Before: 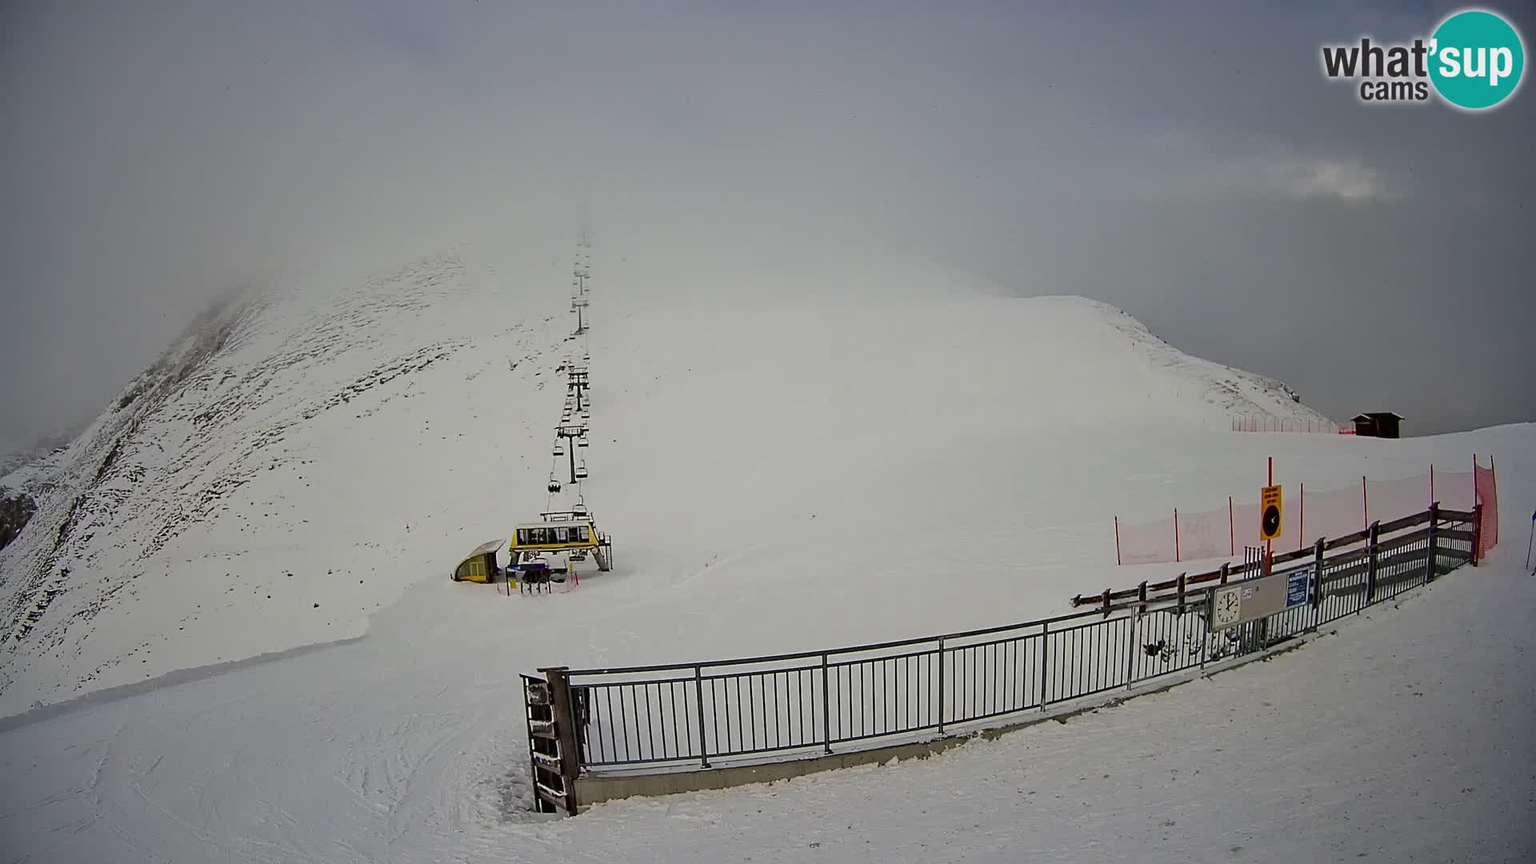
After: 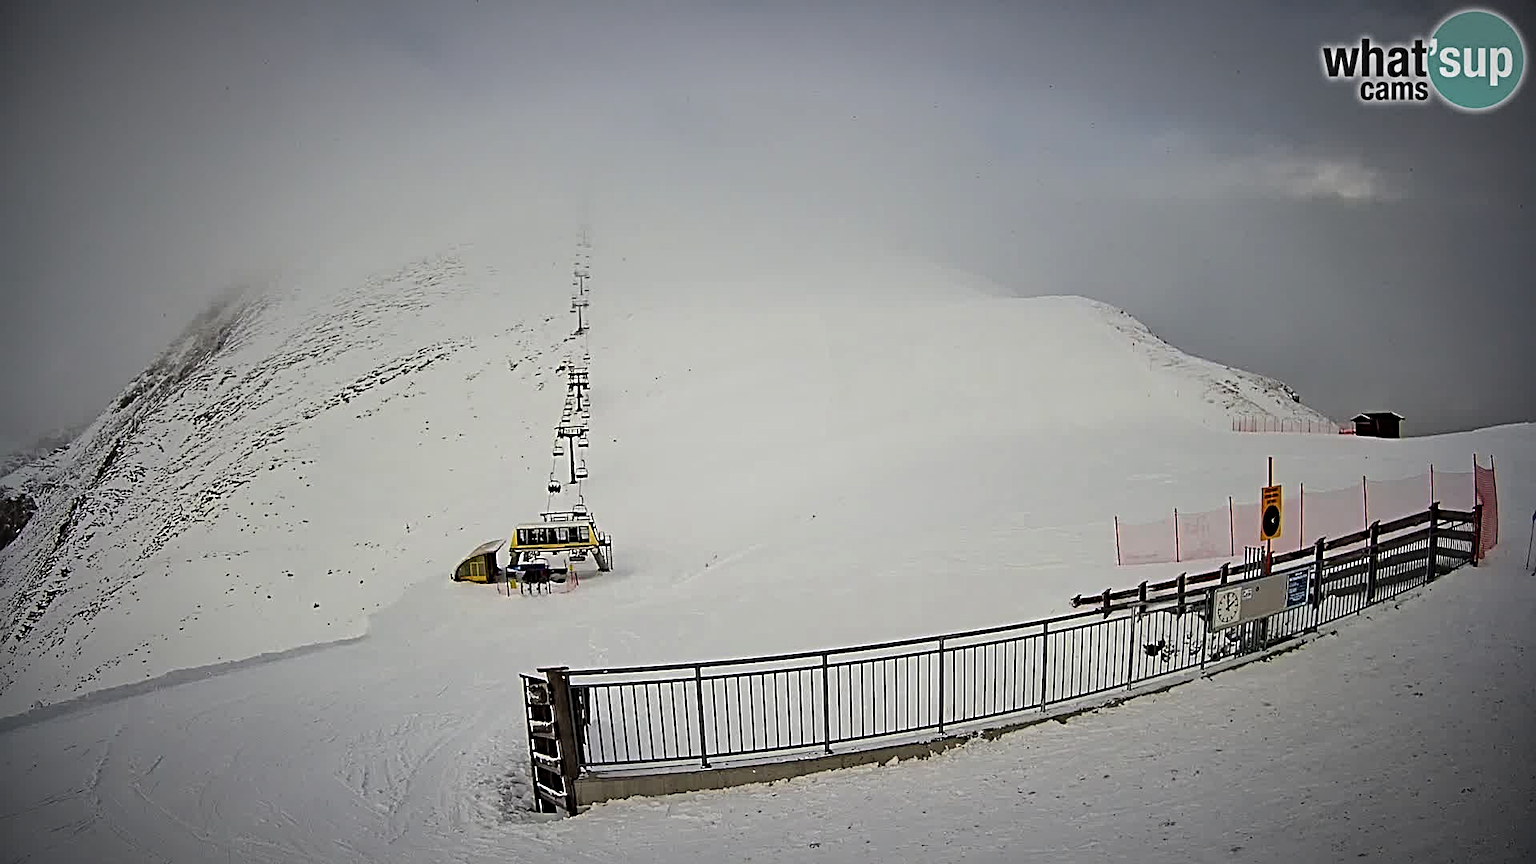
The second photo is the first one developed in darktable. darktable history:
vignetting: automatic ratio true
tone equalizer: -8 EV -0.417 EV, -7 EV -0.389 EV, -6 EV -0.333 EV, -5 EV -0.222 EV, -3 EV 0.222 EV, -2 EV 0.333 EV, -1 EV 0.389 EV, +0 EV 0.417 EV, edges refinement/feathering 500, mask exposure compensation -1.57 EV, preserve details no
sharpen: radius 4
